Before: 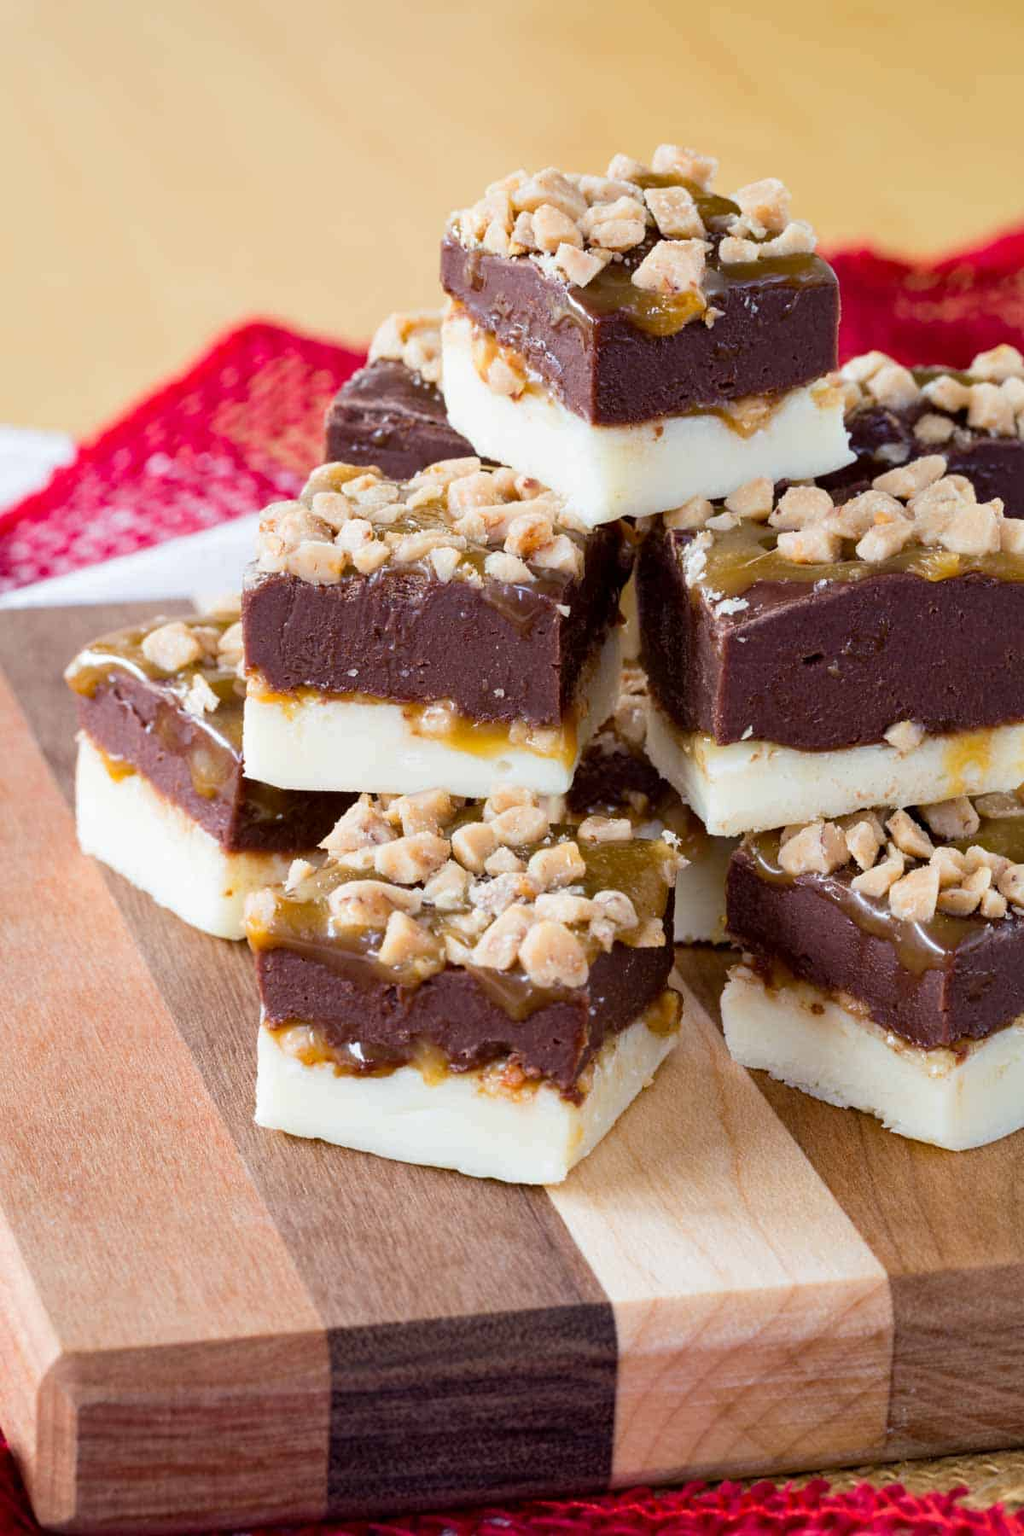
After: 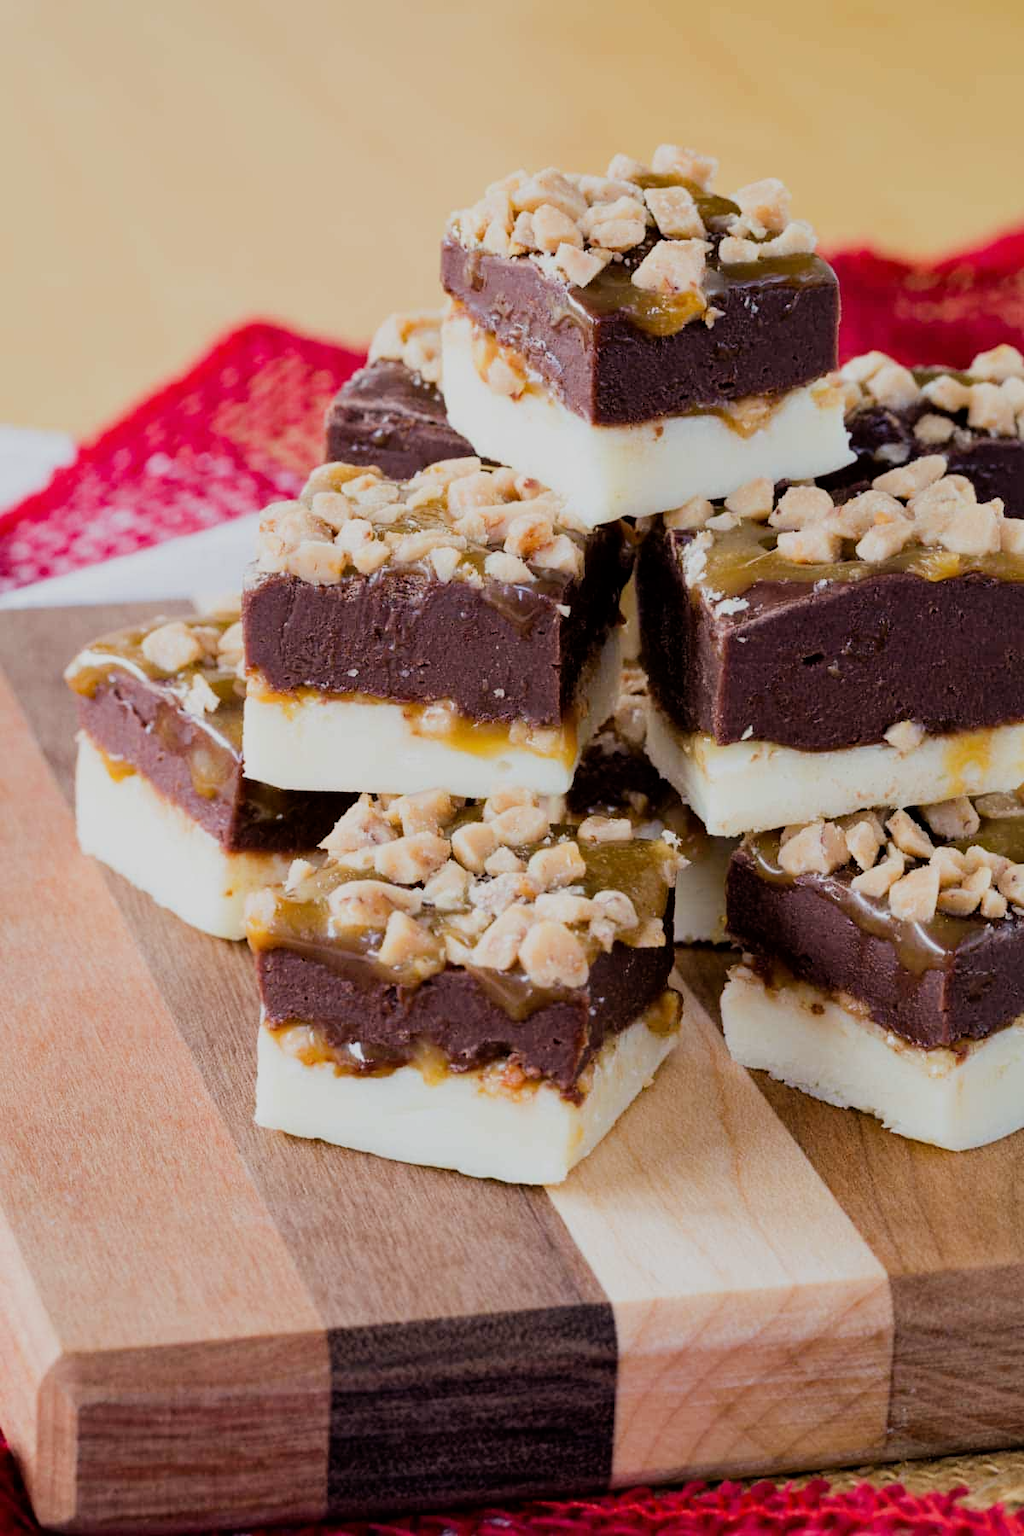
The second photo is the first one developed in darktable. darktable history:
filmic rgb: black relative exposure -7.65 EV, white relative exposure 4.56 EV, hardness 3.61, contrast 1.056
